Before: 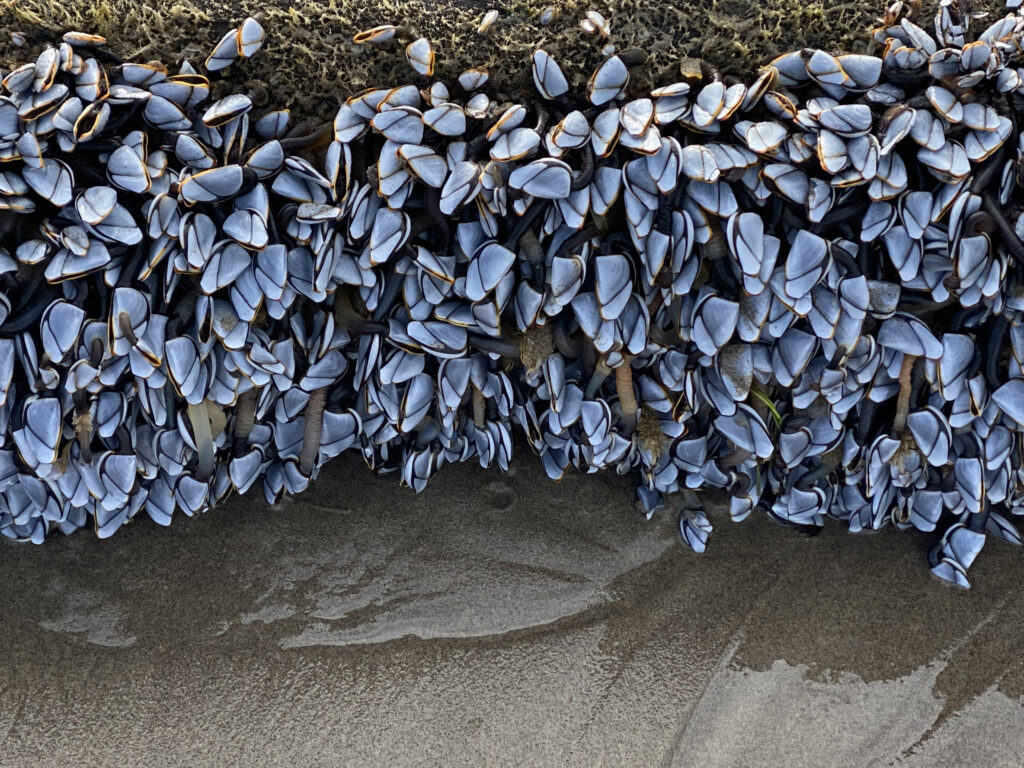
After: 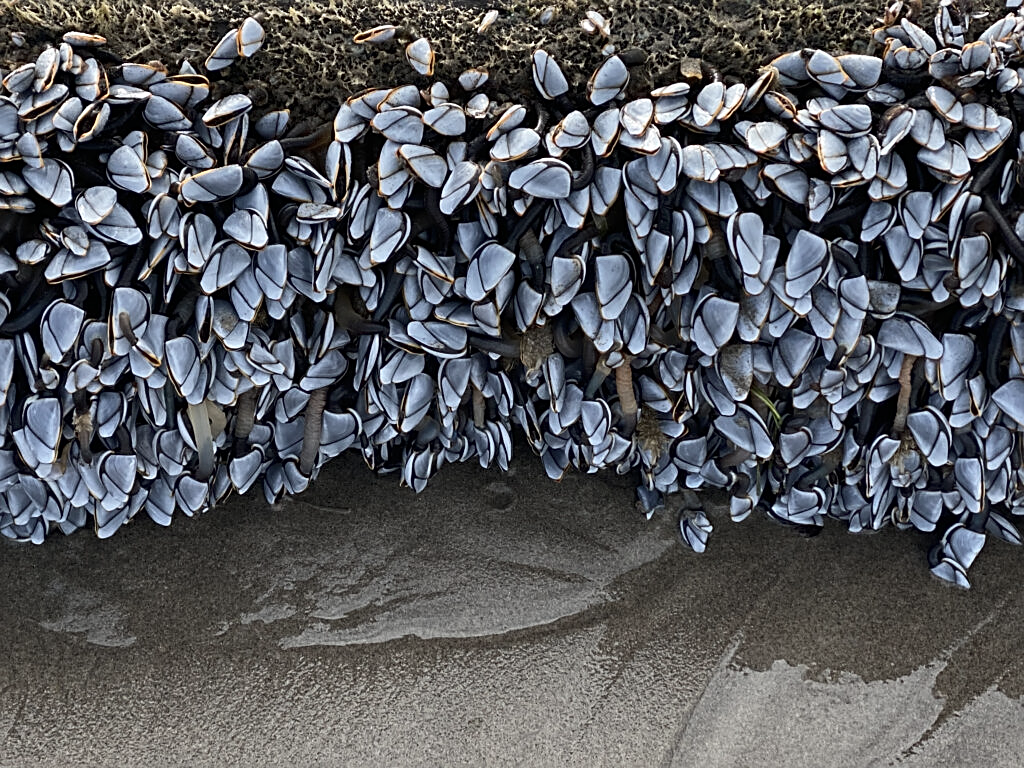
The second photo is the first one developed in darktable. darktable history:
sharpen: on, module defaults
contrast brightness saturation: contrast 0.102, saturation -0.368
